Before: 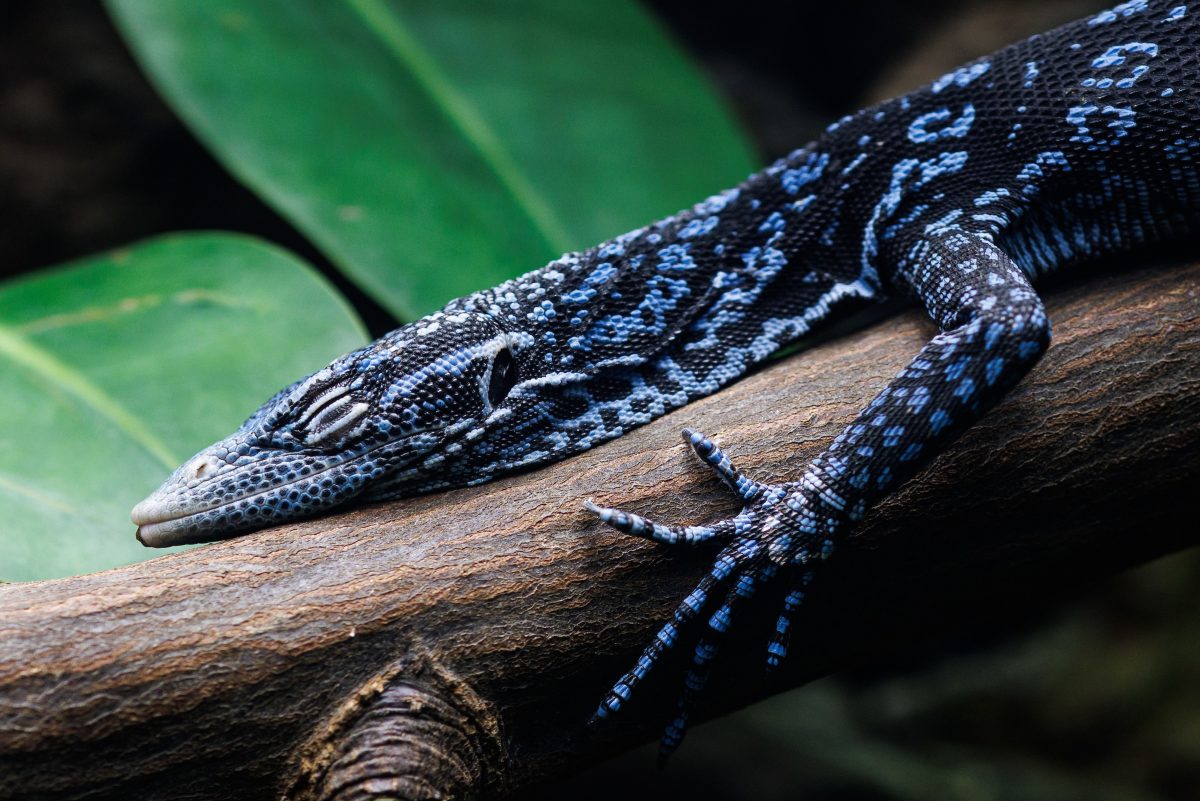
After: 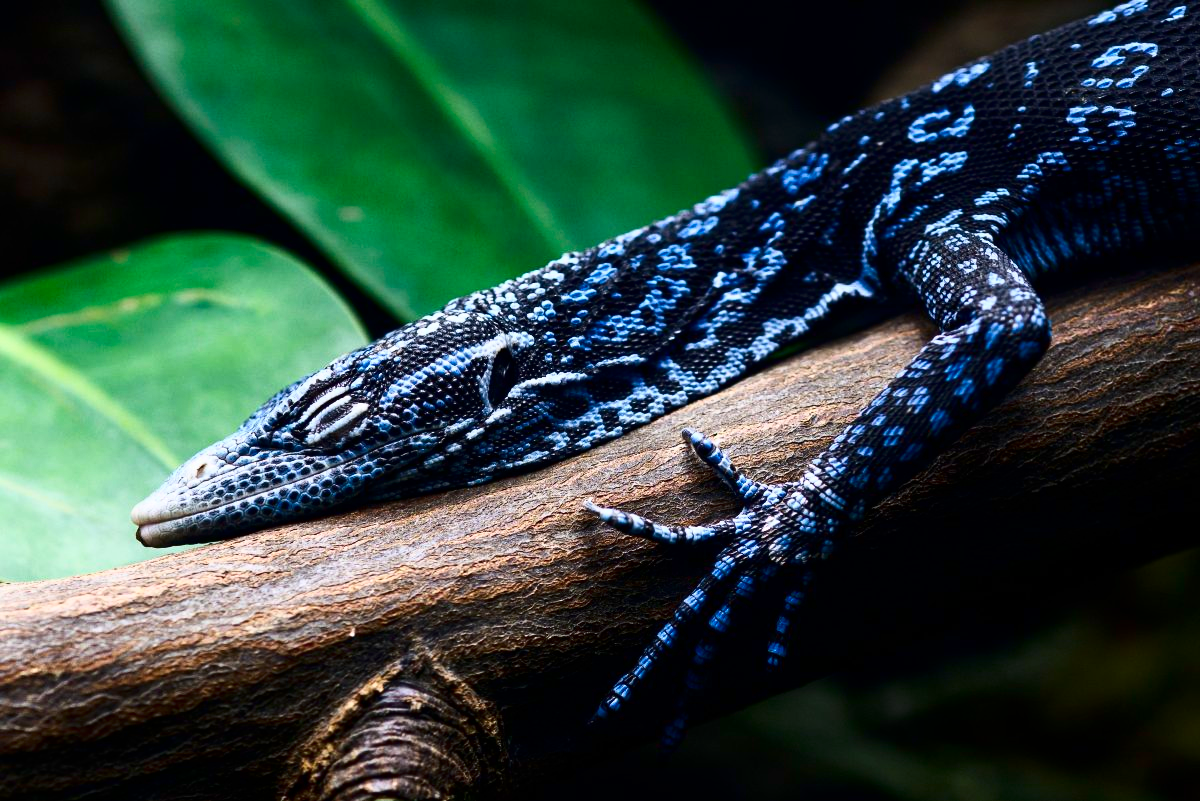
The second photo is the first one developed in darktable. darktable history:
base curve: curves: ch0 [(0, 0) (0.557, 0.834) (1, 1)]
contrast brightness saturation: contrast 0.1, brightness -0.26, saturation 0.14
